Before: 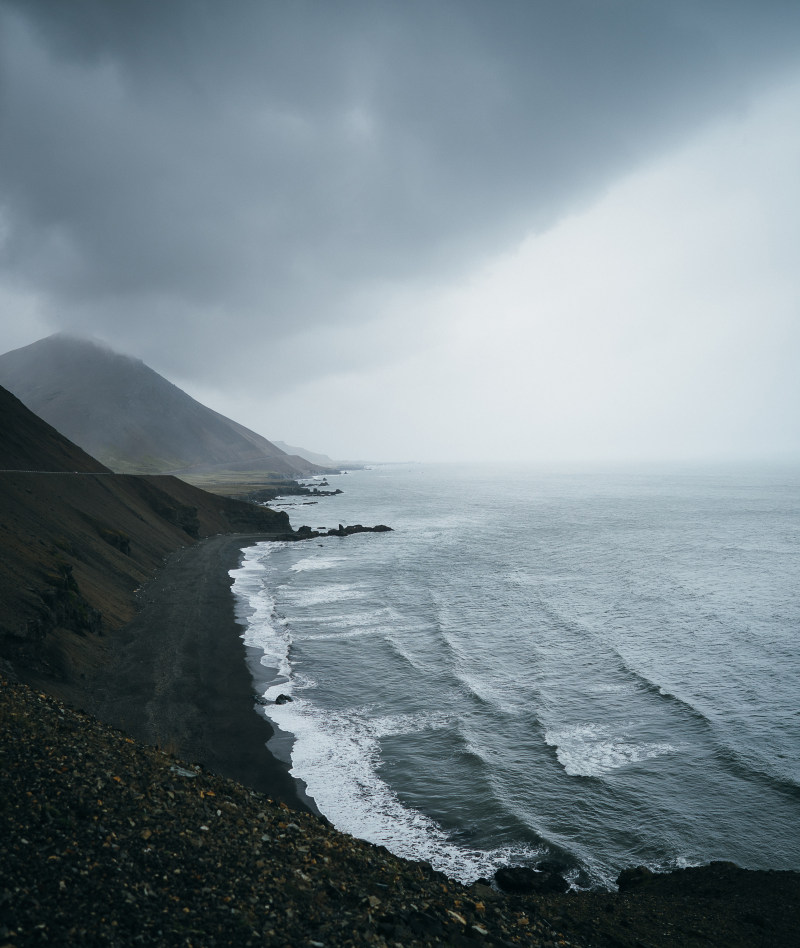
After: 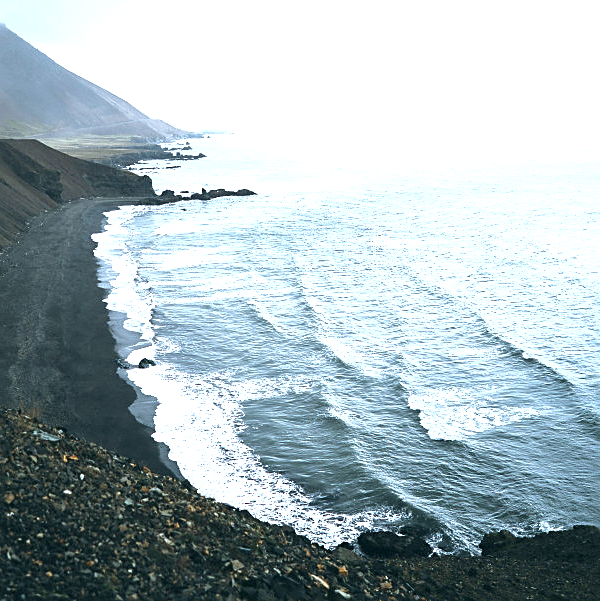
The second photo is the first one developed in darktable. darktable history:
crop and rotate: left 17.191%, top 35.53%, right 7.738%, bottom 0.985%
shadows and highlights: shadows -20.52, white point adjustment -1.9, highlights -34.8
sharpen: on, module defaults
color correction: highlights a* -0.139, highlights b* -6.04, shadows a* -0.137, shadows b* -0.127
exposure: black level correction 0, exposure 1.748 EV, compensate exposure bias true, compensate highlight preservation false
